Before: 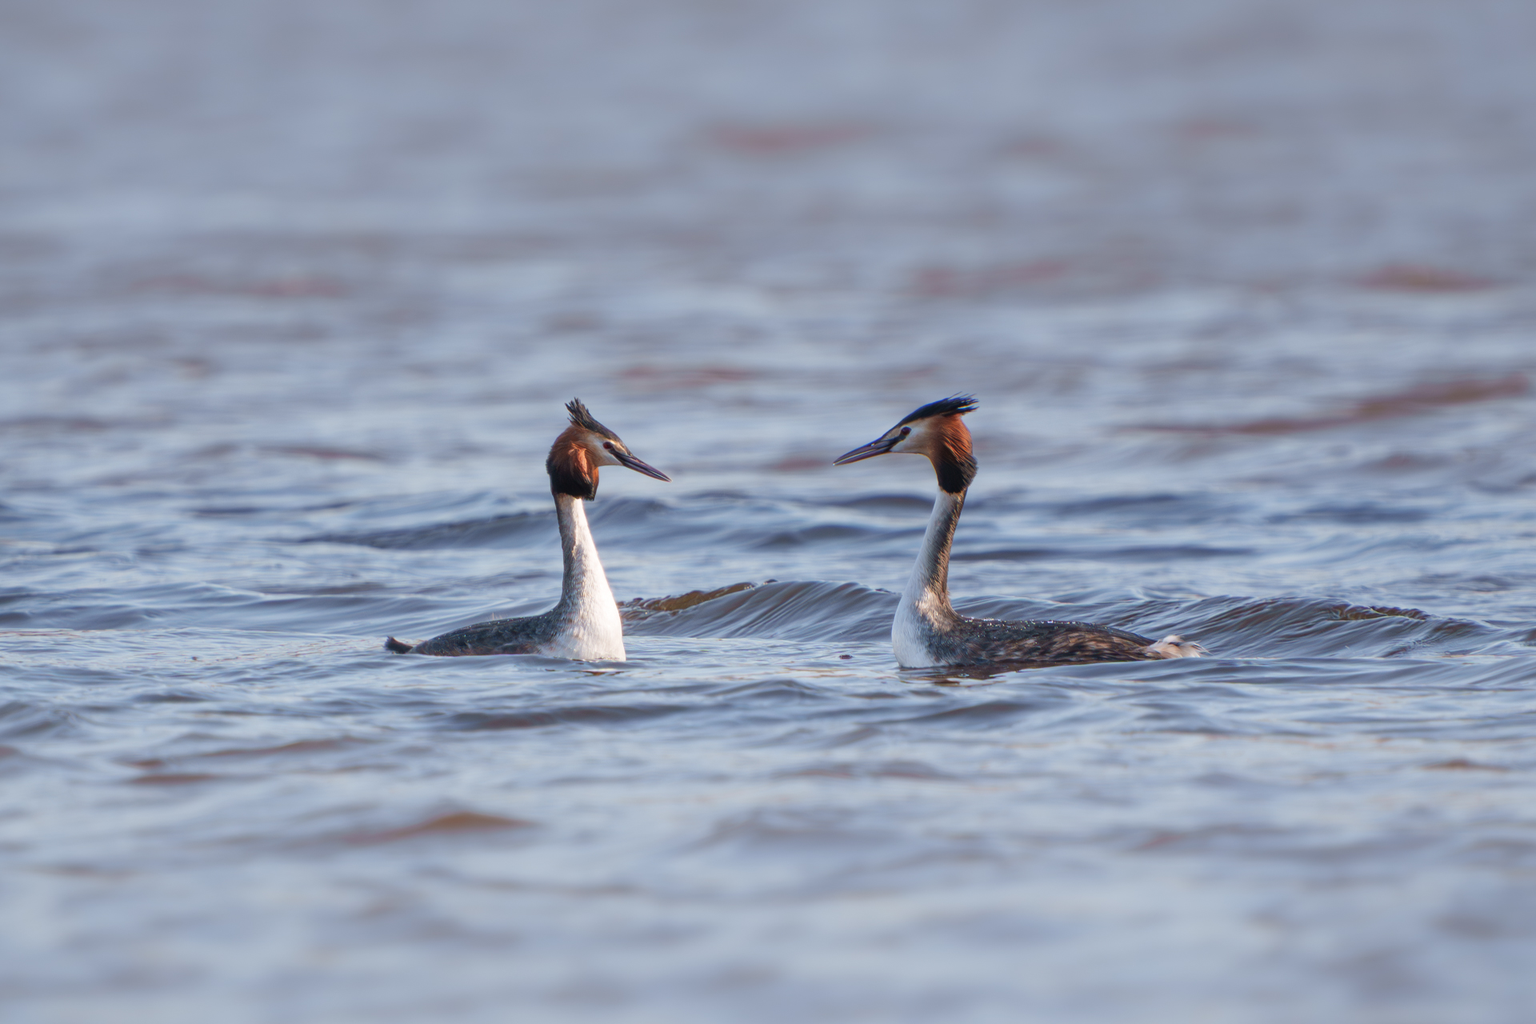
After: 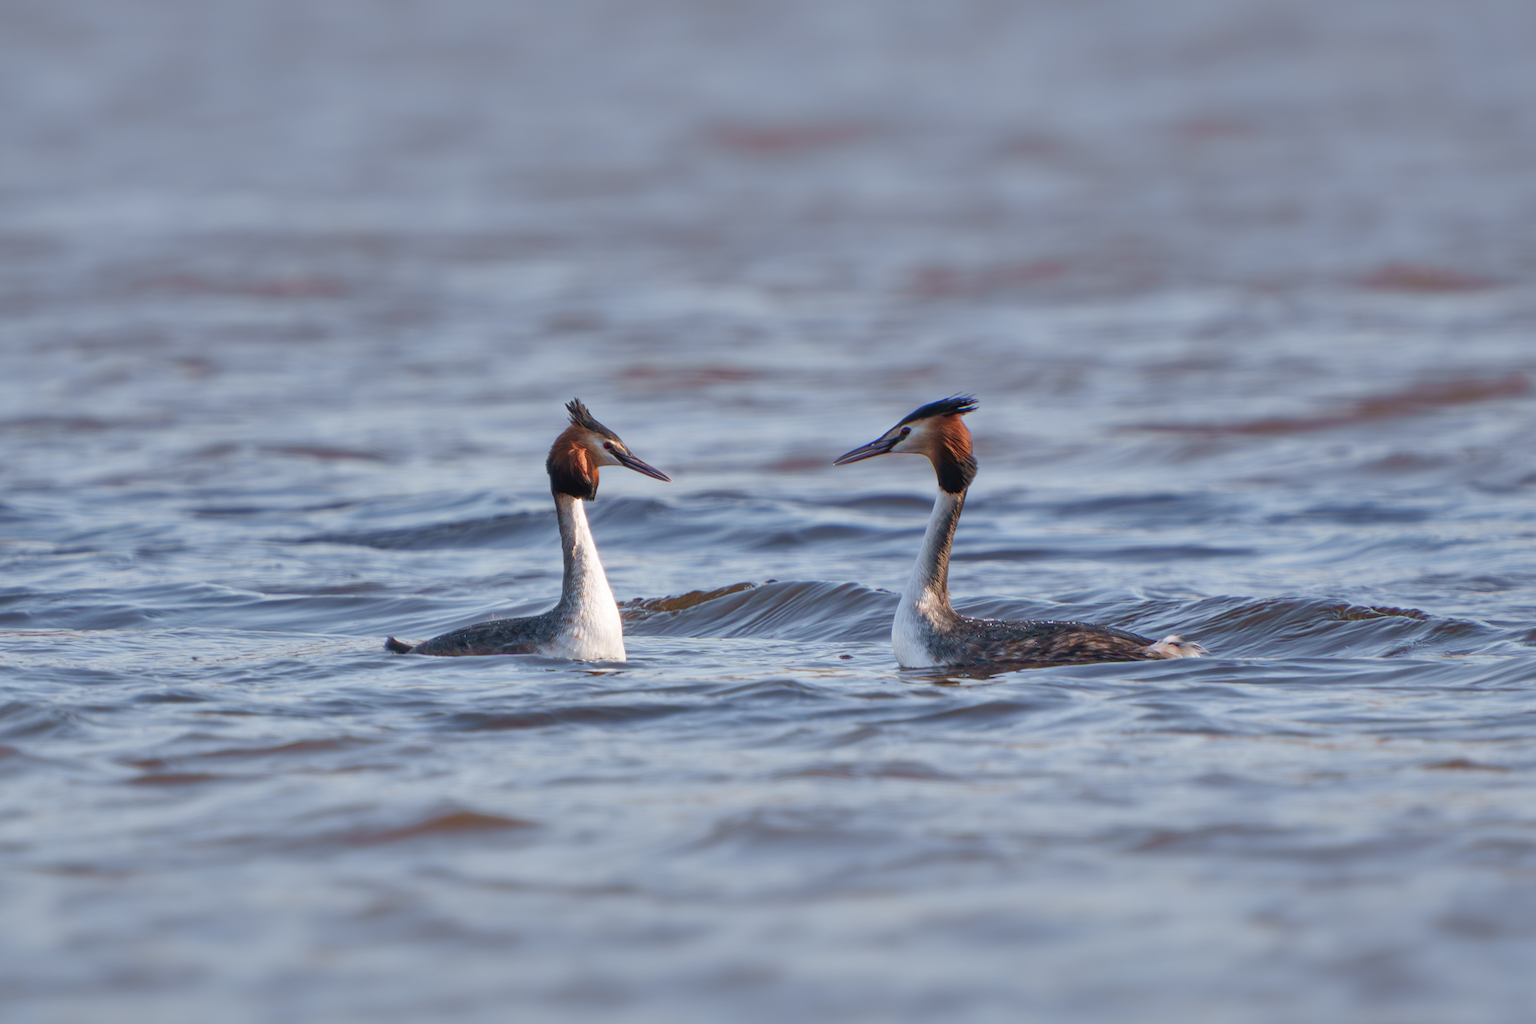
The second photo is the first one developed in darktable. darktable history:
shadows and highlights: shadows 76.02, highlights -60.55, soften with gaussian
